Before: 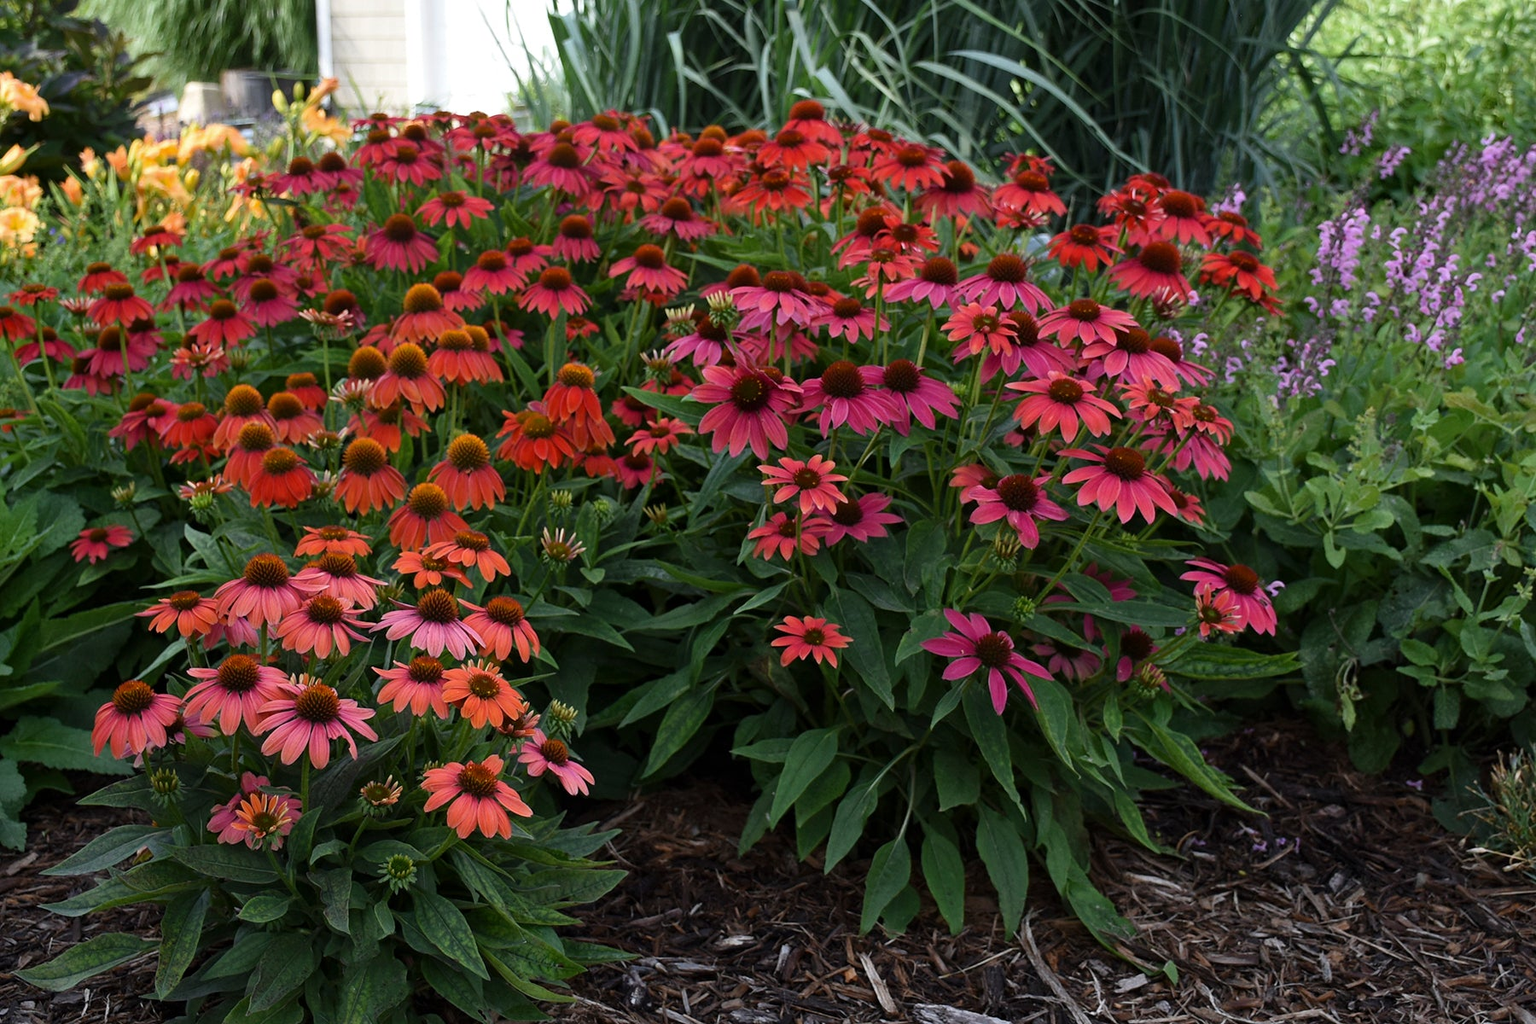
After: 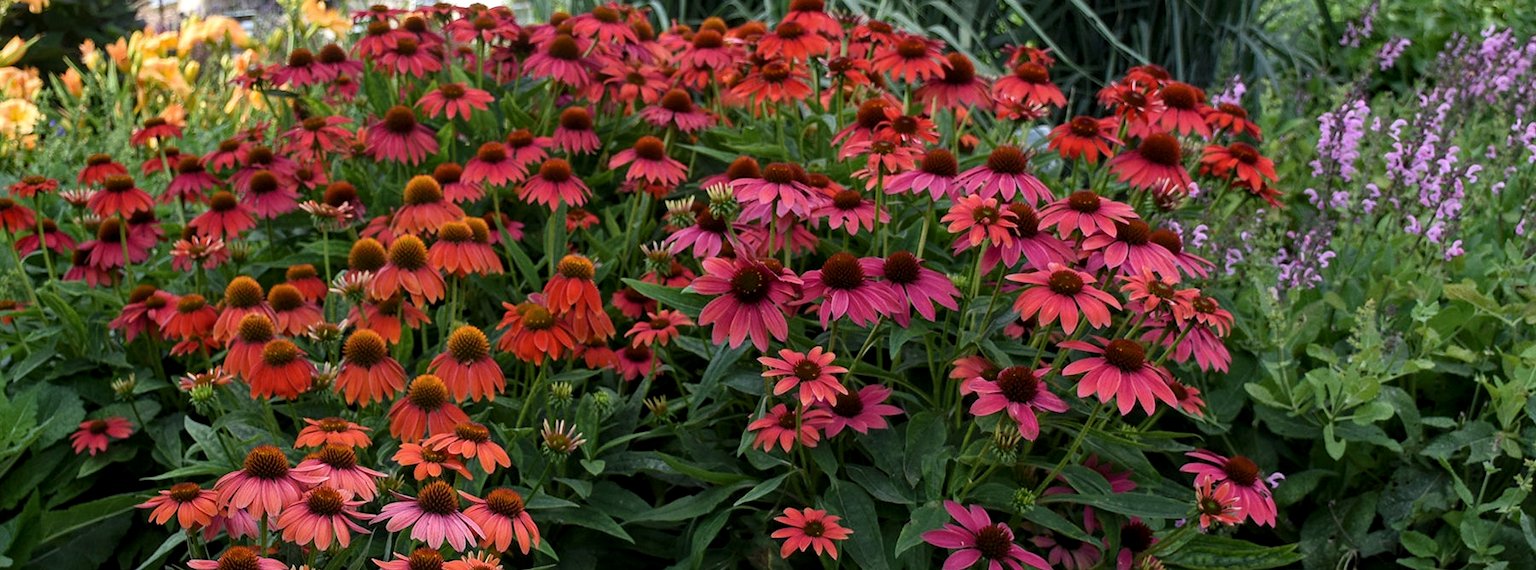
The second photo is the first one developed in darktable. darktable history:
local contrast: on, module defaults
crop and rotate: top 10.593%, bottom 33.648%
